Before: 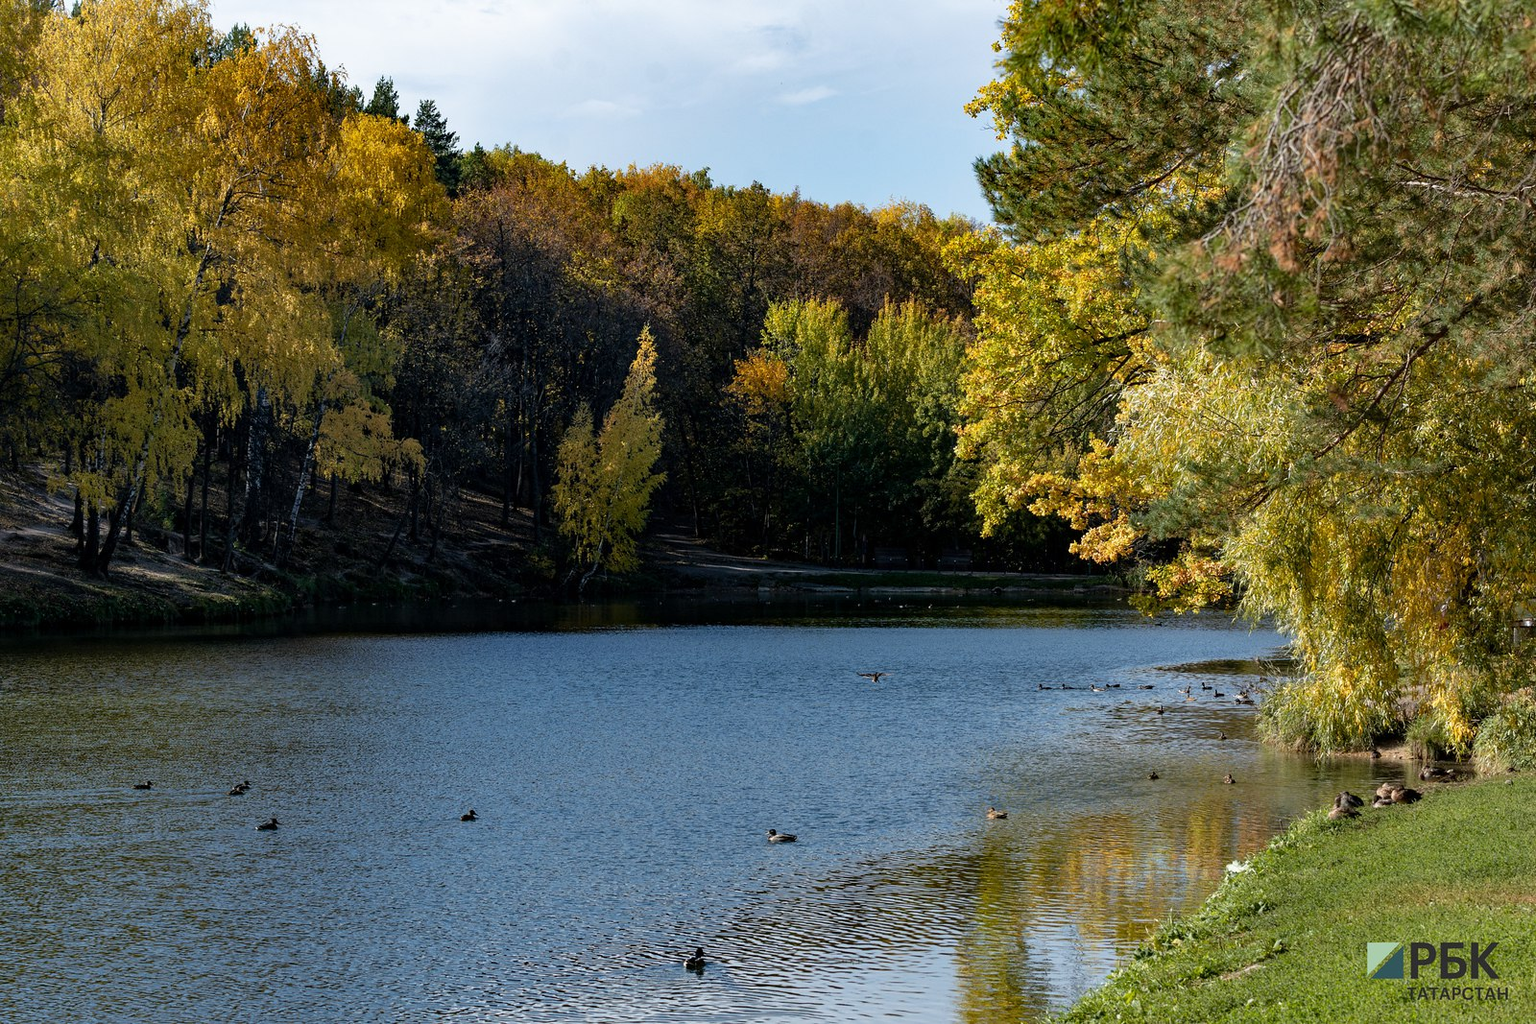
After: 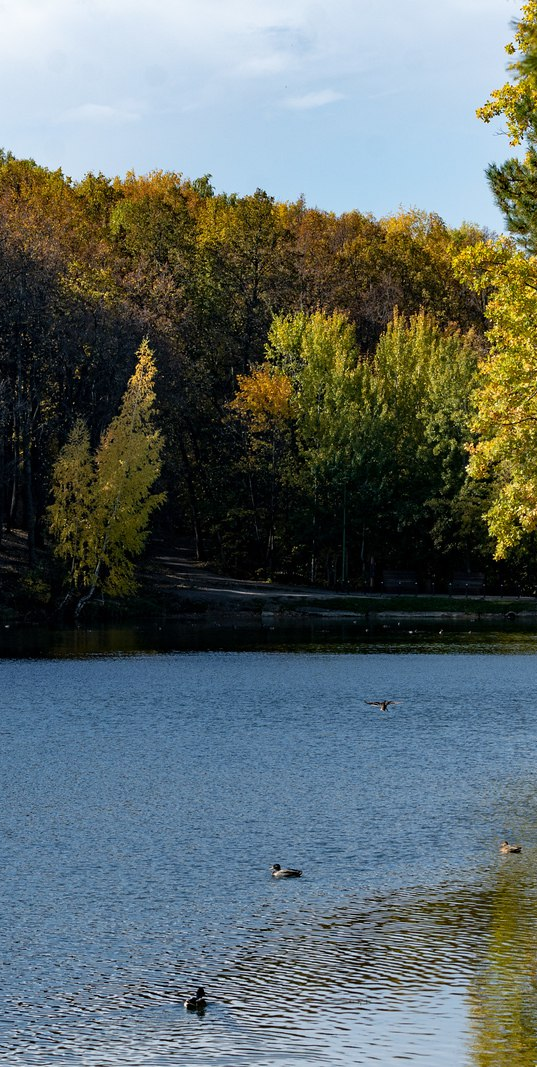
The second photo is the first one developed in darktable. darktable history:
crop: left 33.031%, right 33.359%
